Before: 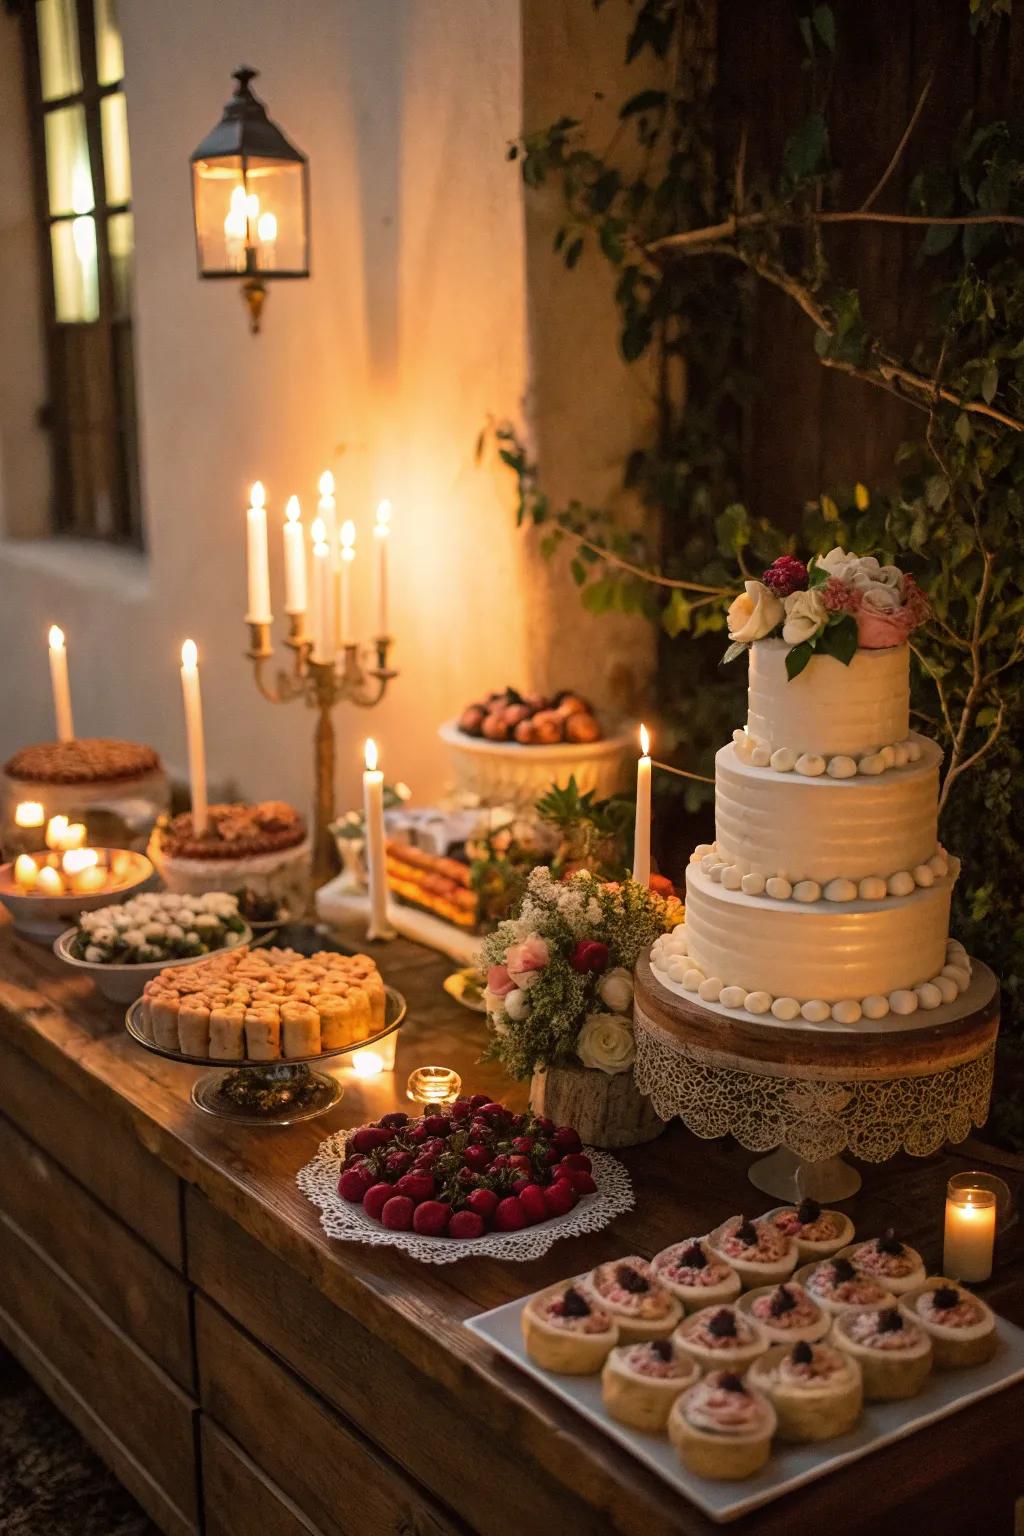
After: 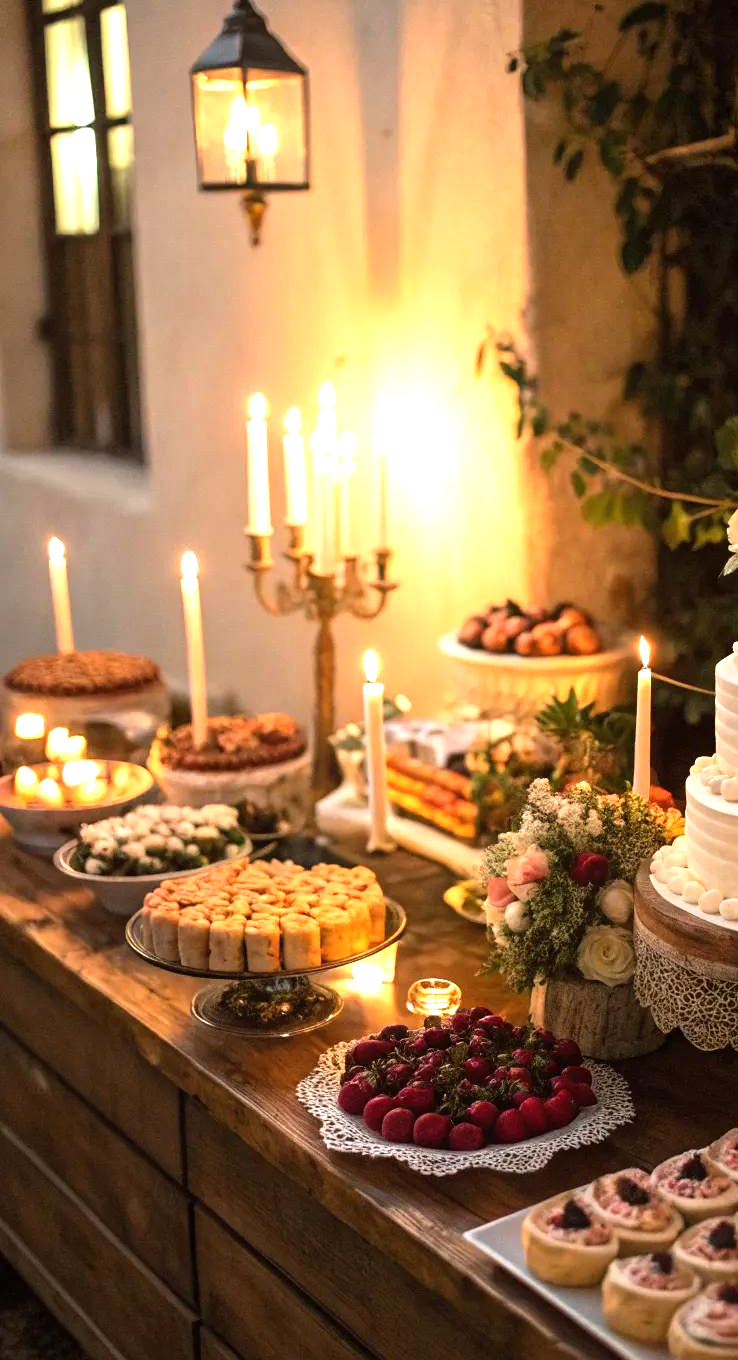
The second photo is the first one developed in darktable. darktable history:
tone equalizer: -8 EV -0.418 EV, -7 EV -0.395 EV, -6 EV -0.334 EV, -5 EV -0.238 EV, -3 EV 0.193 EV, -2 EV 0.31 EV, -1 EV 0.403 EV, +0 EV 0.411 EV, edges refinement/feathering 500, mask exposure compensation -1.57 EV, preserve details guided filter
exposure: exposure 0.563 EV, compensate highlight preservation false
crop: top 5.787%, right 27.859%, bottom 5.619%
